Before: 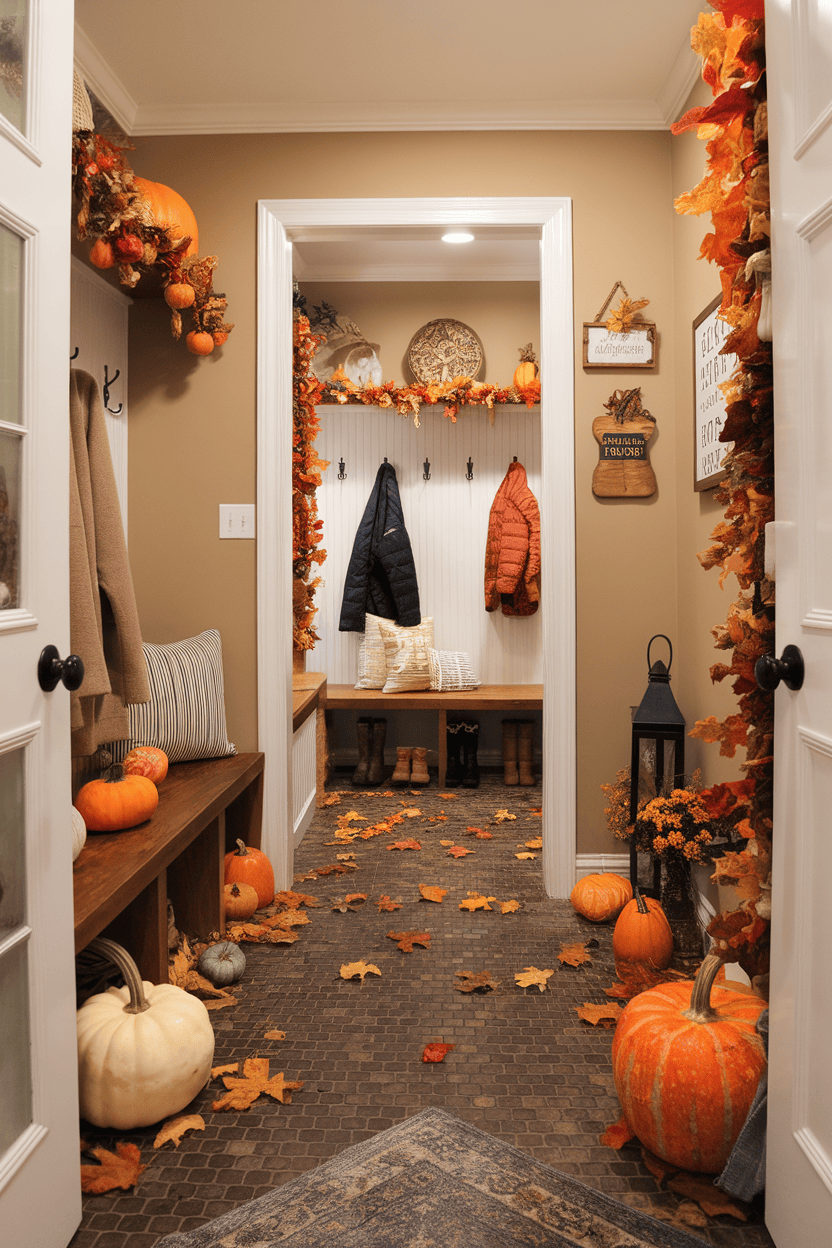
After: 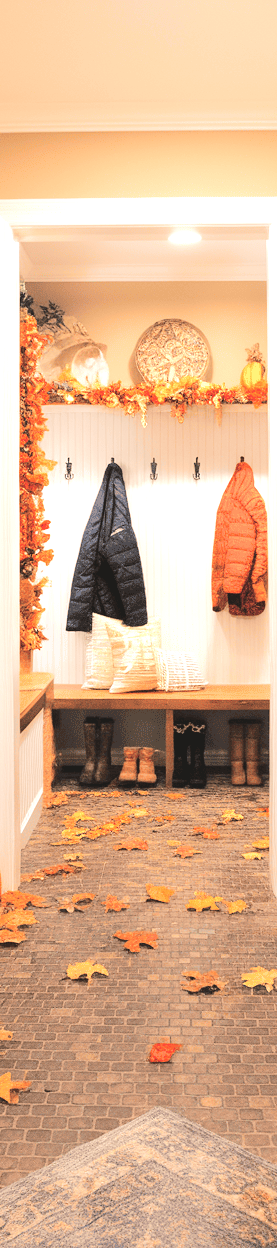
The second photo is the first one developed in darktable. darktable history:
exposure: black level correction -0.005, exposure 0.624 EV, compensate exposure bias true, compensate highlight preservation false
crop: left 32.902%, right 33.764%
tone equalizer: -7 EV 0.162 EV, -6 EV 0.59 EV, -5 EV 1.14 EV, -4 EV 1.35 EV, -3 EV 1.13 EV, -2 EV 0.6 EV, -1 EV 0.161 EV, edges refinement/feathering 500, mask exposure compensation -1.57 EV, preserve details no
